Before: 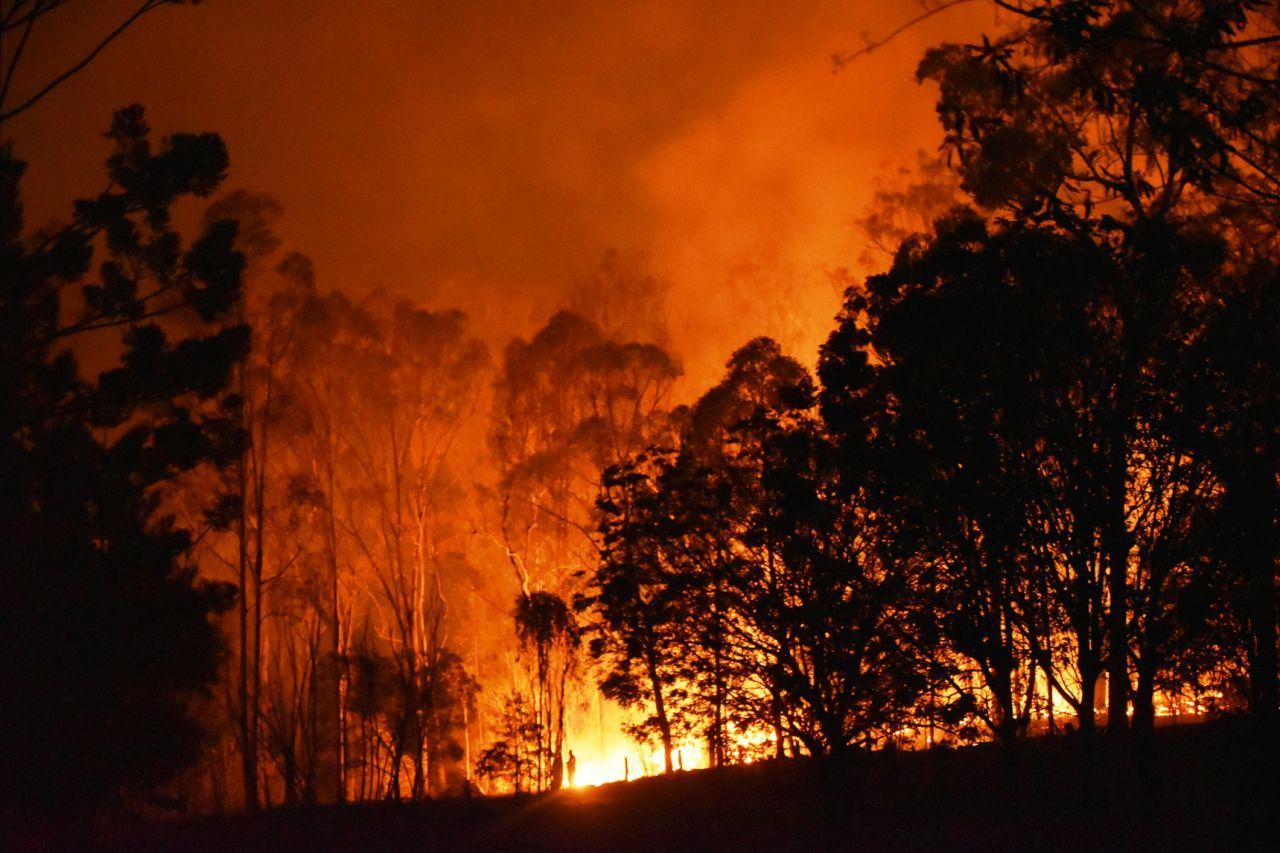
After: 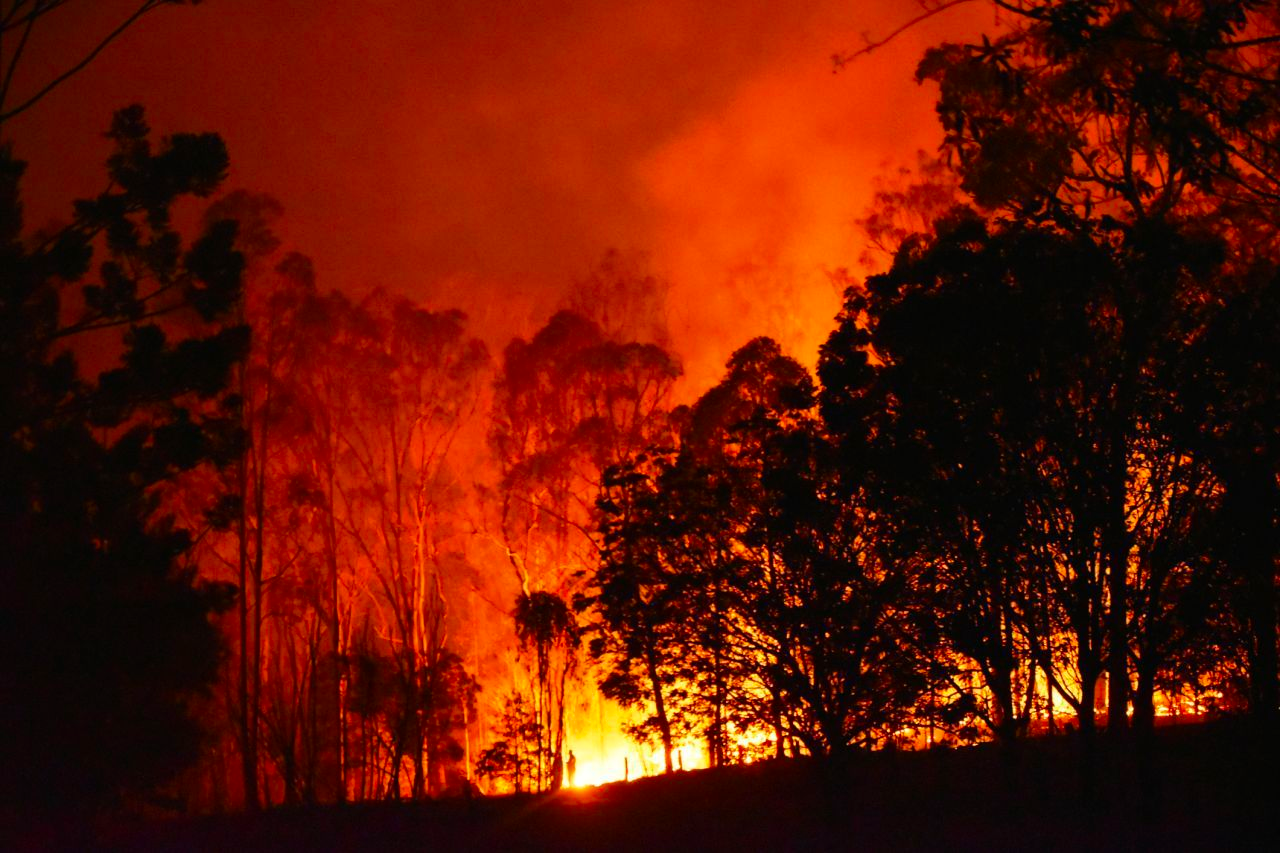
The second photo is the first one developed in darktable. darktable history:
contrast brightness saturation: contrast 0.093, saturation 0.276
